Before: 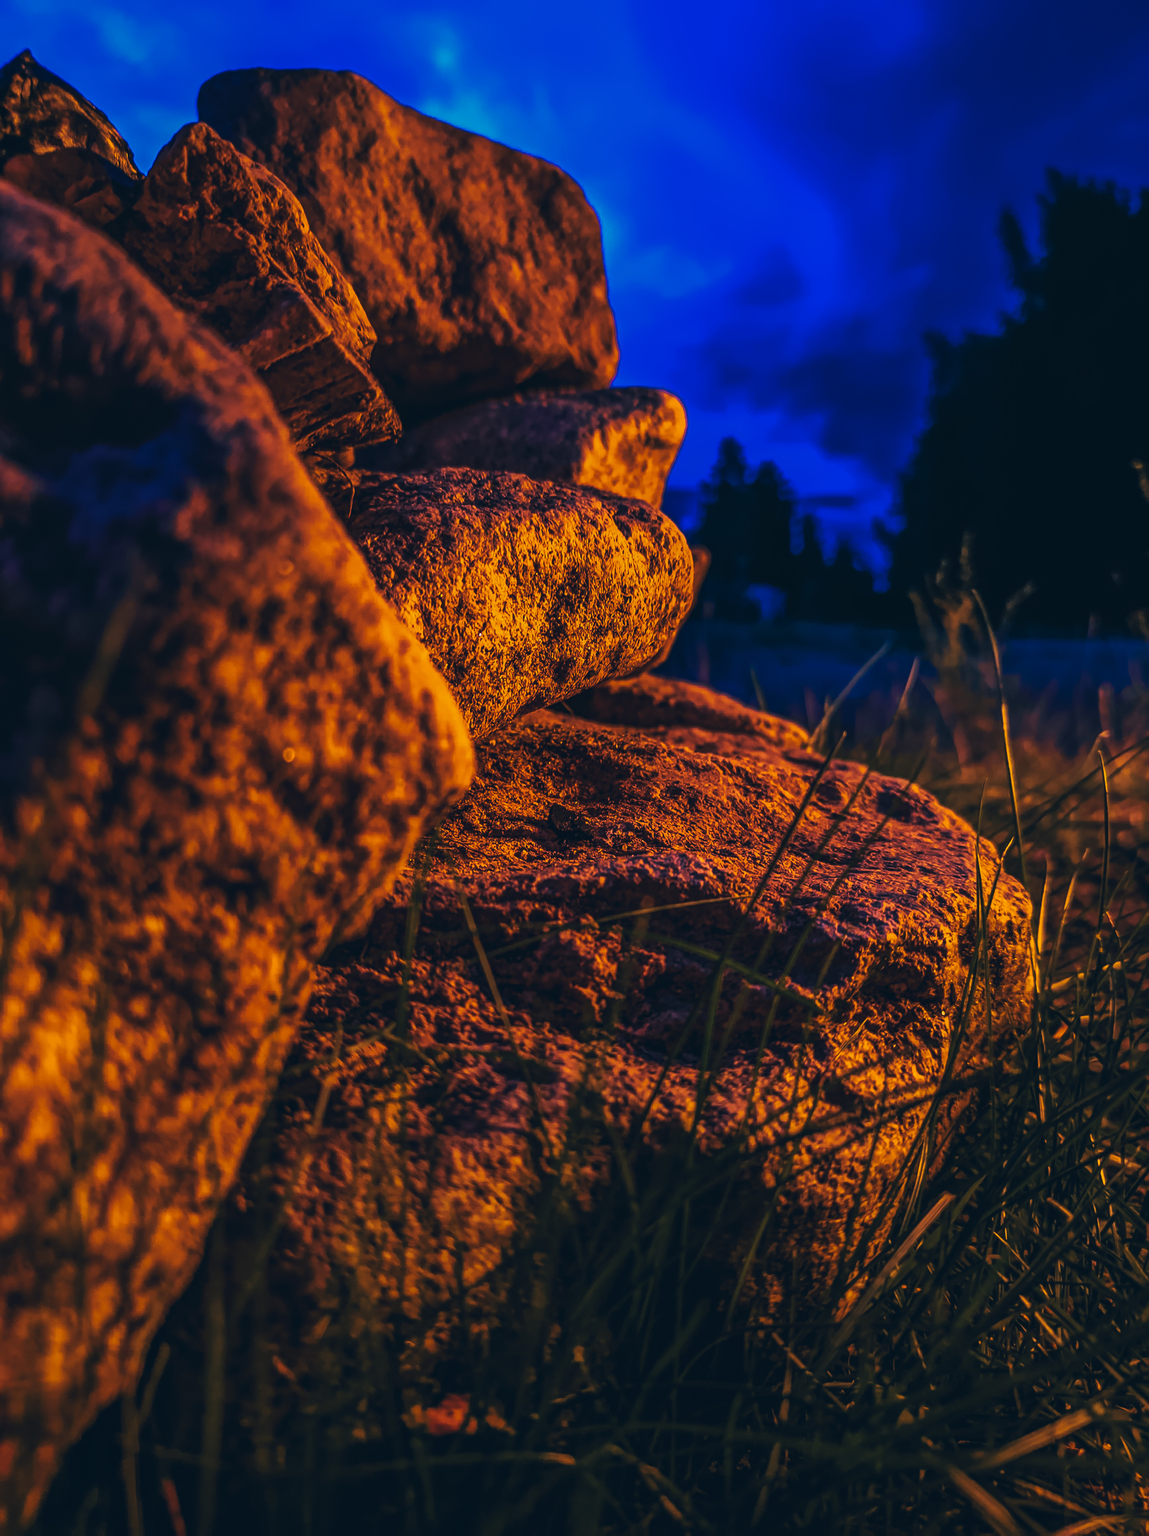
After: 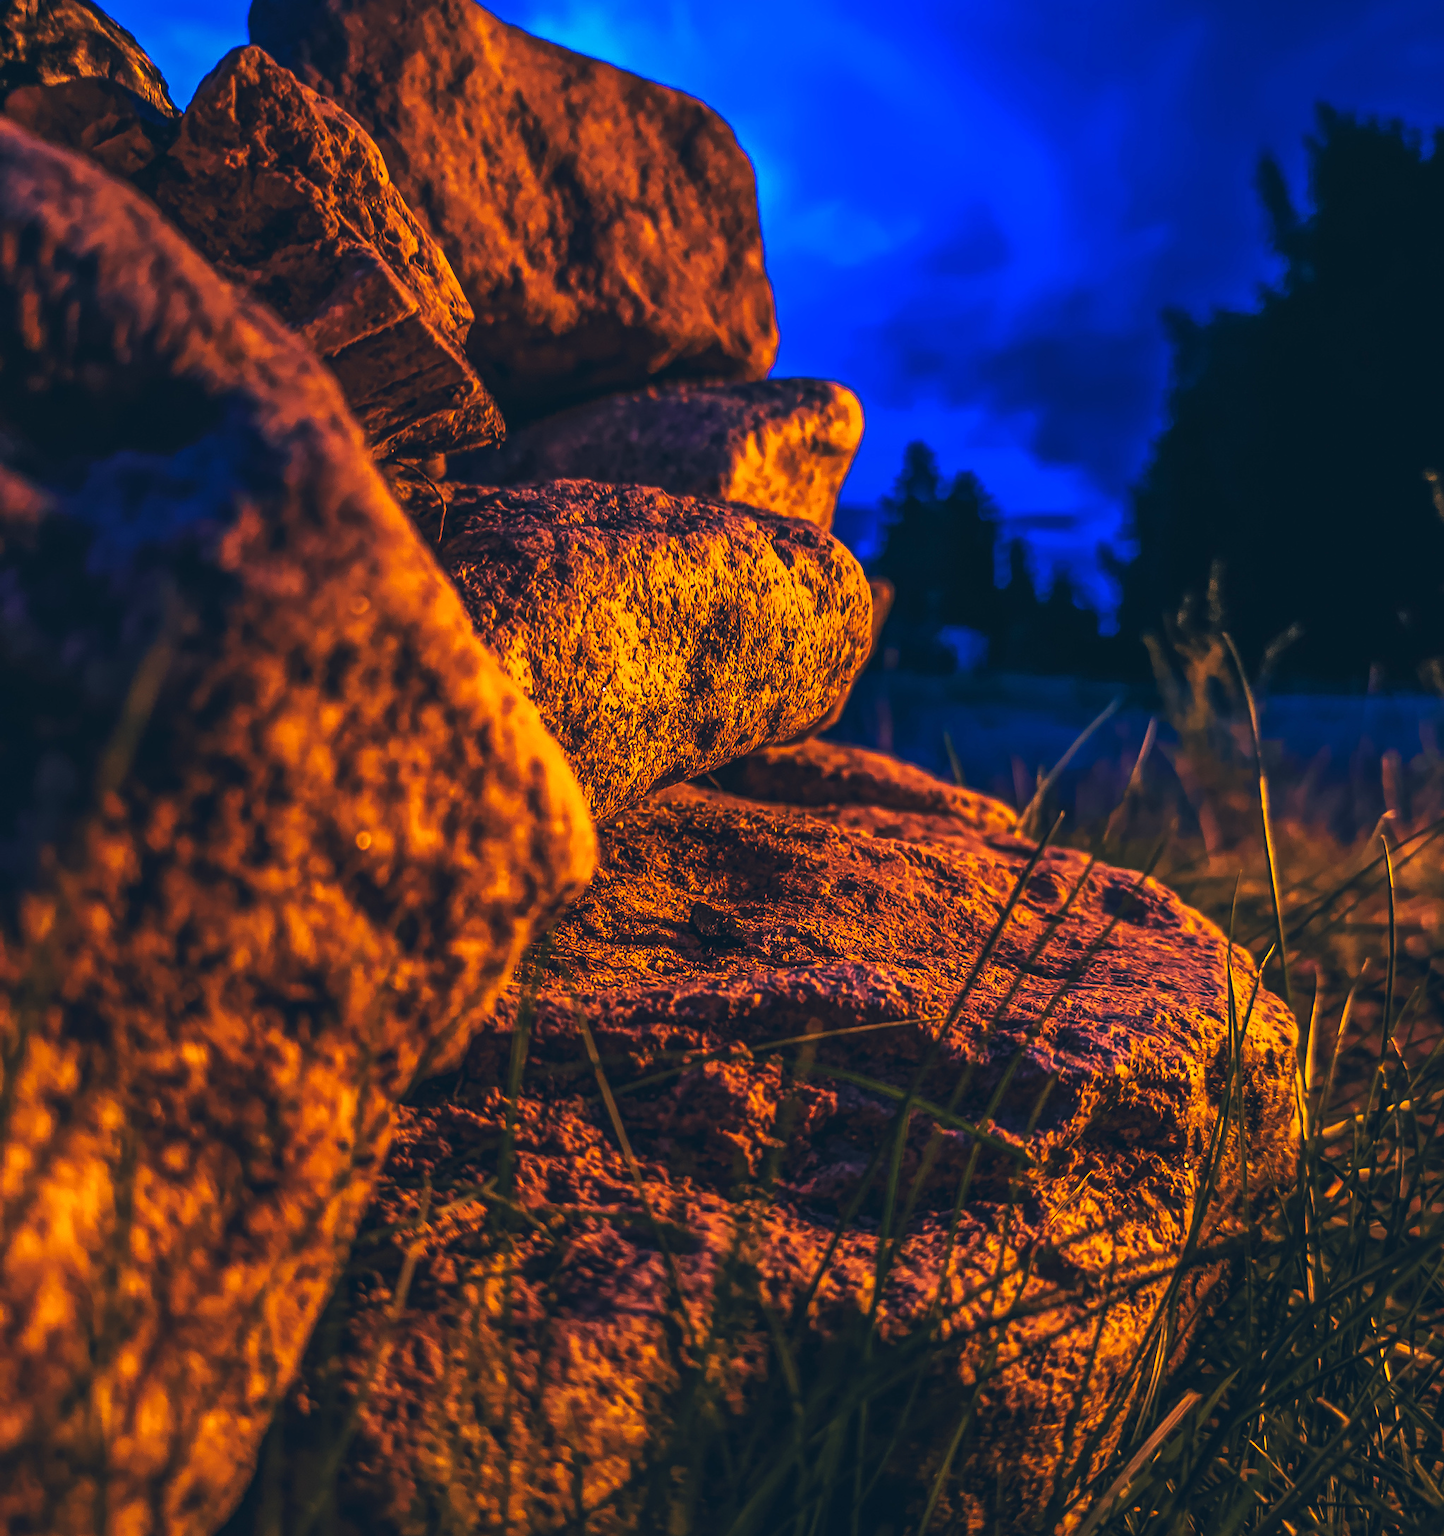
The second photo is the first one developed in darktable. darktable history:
exposure: exposure 0.567 EV, compensate highlight preservation false
crop and rotate: top 5.653%, bottom 14.786%
